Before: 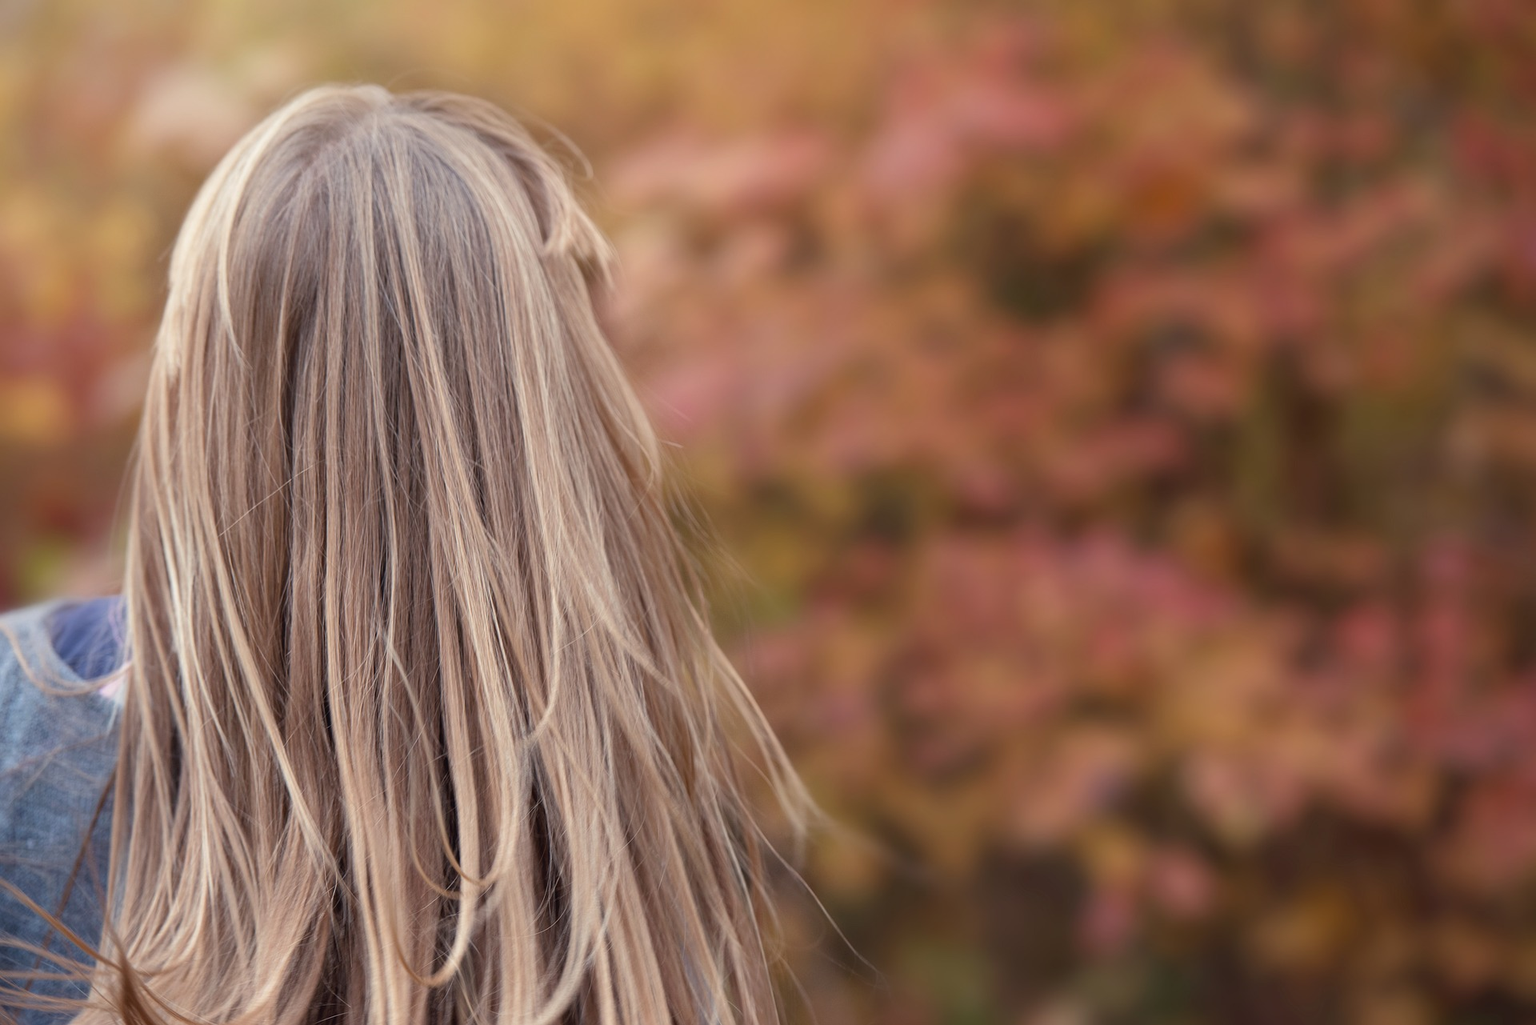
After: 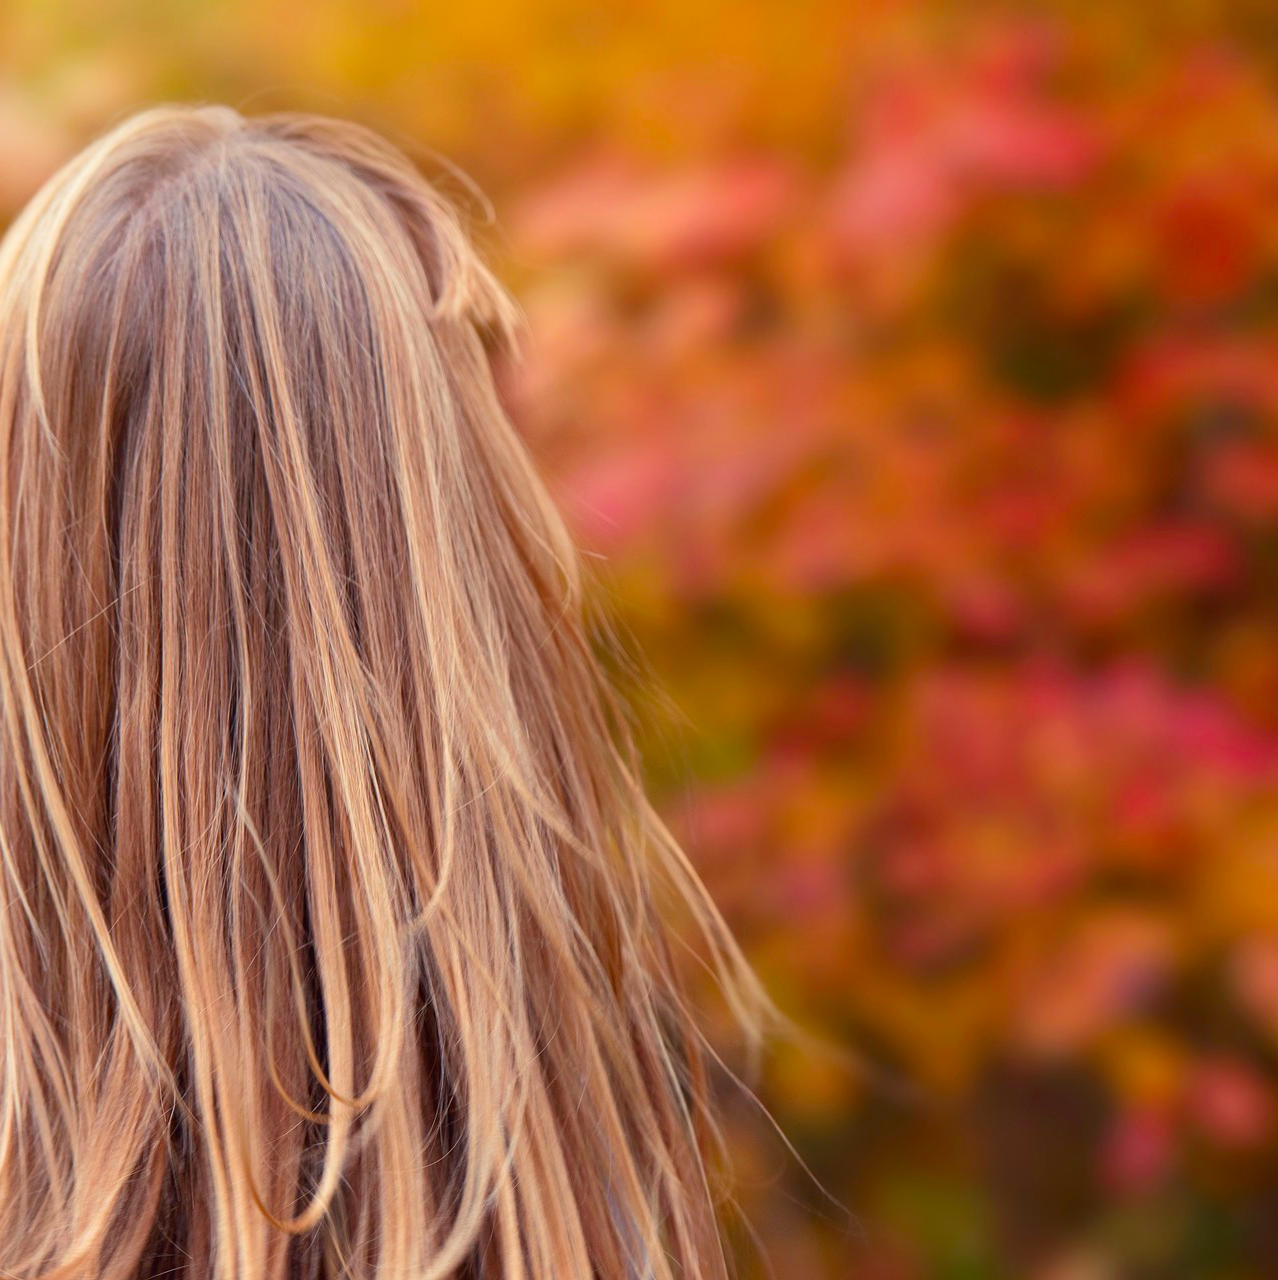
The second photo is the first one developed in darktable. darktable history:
crop and rotate: left 12.856%, right 20.552%
color correction: highlights b* 0.065, saturation 2.99
contrast brightness saturation: contrast 0.104, saturation -0.361
